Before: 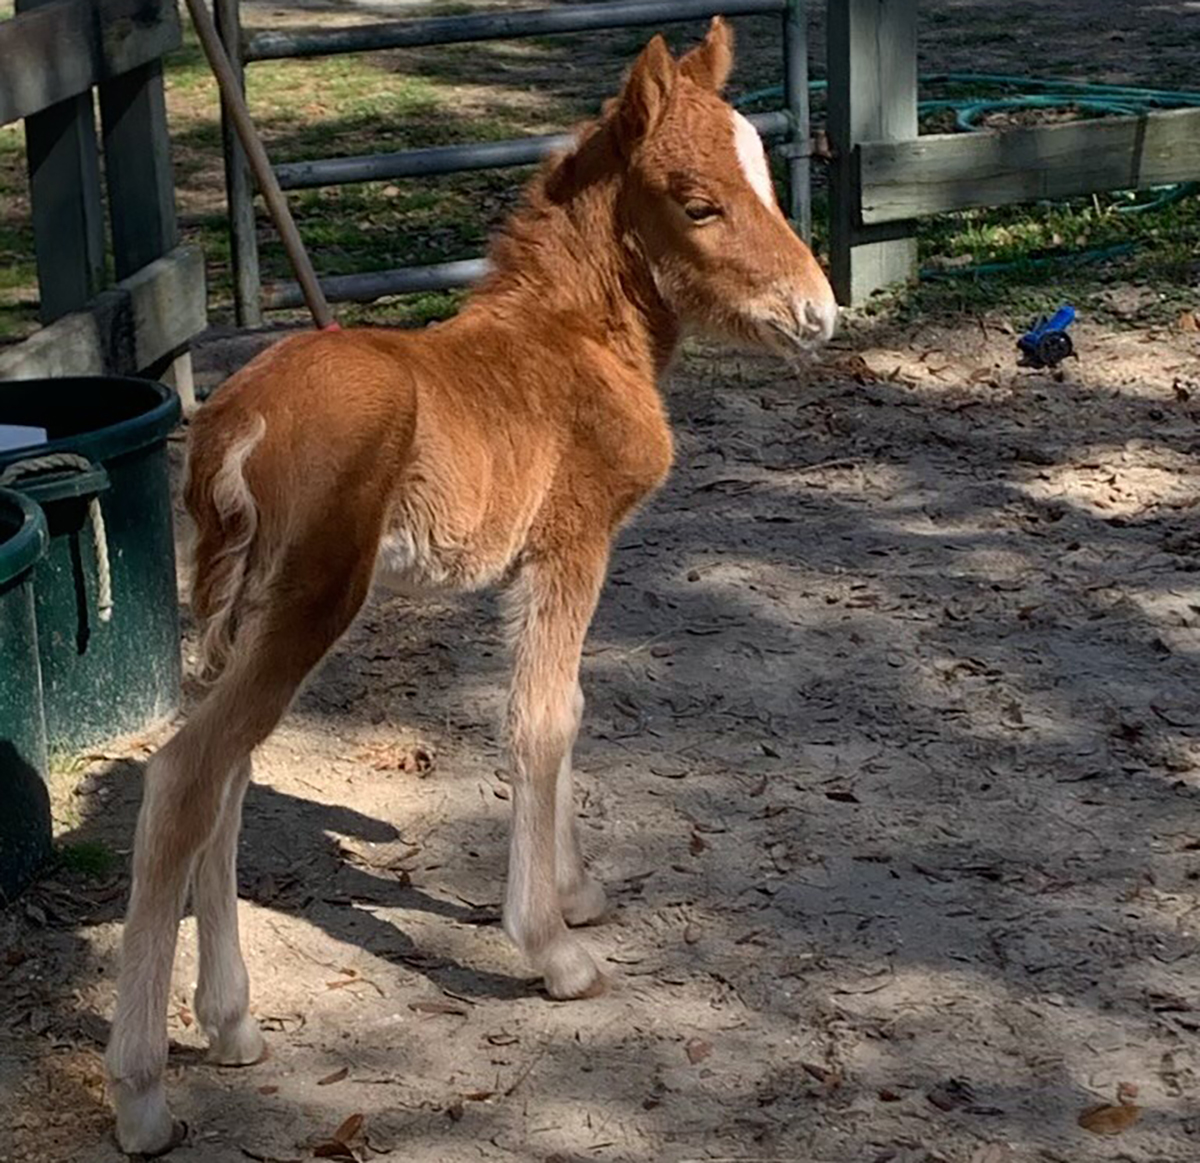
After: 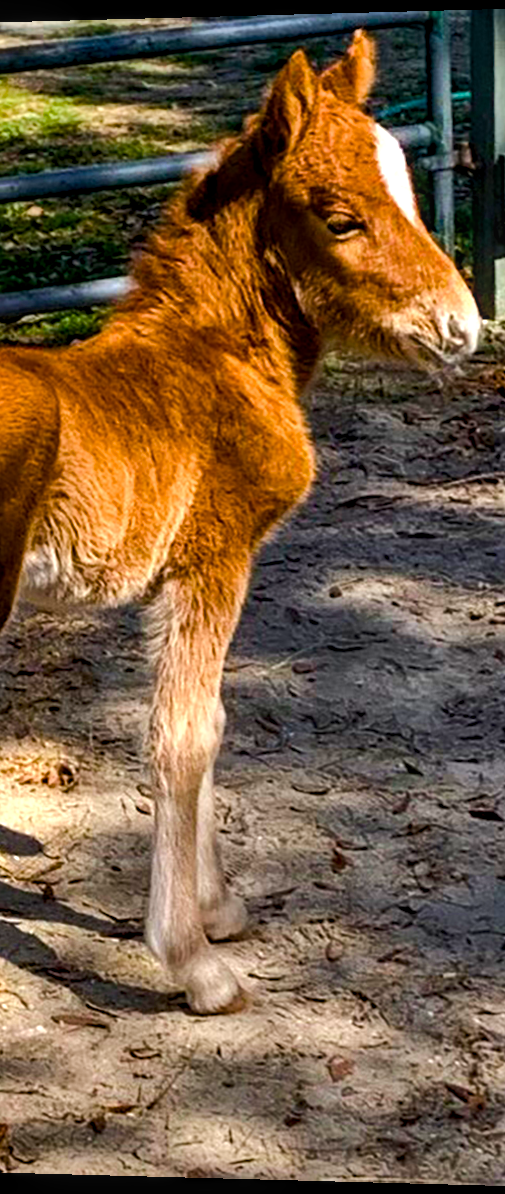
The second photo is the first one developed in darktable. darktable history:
color balance rgb: global offset › luminance -0.37%, perceptual saturation grading › highlights -17.77%, perceptual saturation grading › mid-tones 33.1%, perceptual saturation grading › shadows 50.52%, perceptual brilliance grading › highlights 20%, perceptual brilliance grading › mid-tones 20%, perceptual brilliance grading › shadows -20%, global vibrance 50%
rotate and perspective: lens shift (horizontal) -0.055, automatic cropping off
crop: left 28.583%, right 29.231%
local contrast: on, module defaults
shadows and highlights: shadows 43.71, white point adjustment -1.46, soften with gaussian
